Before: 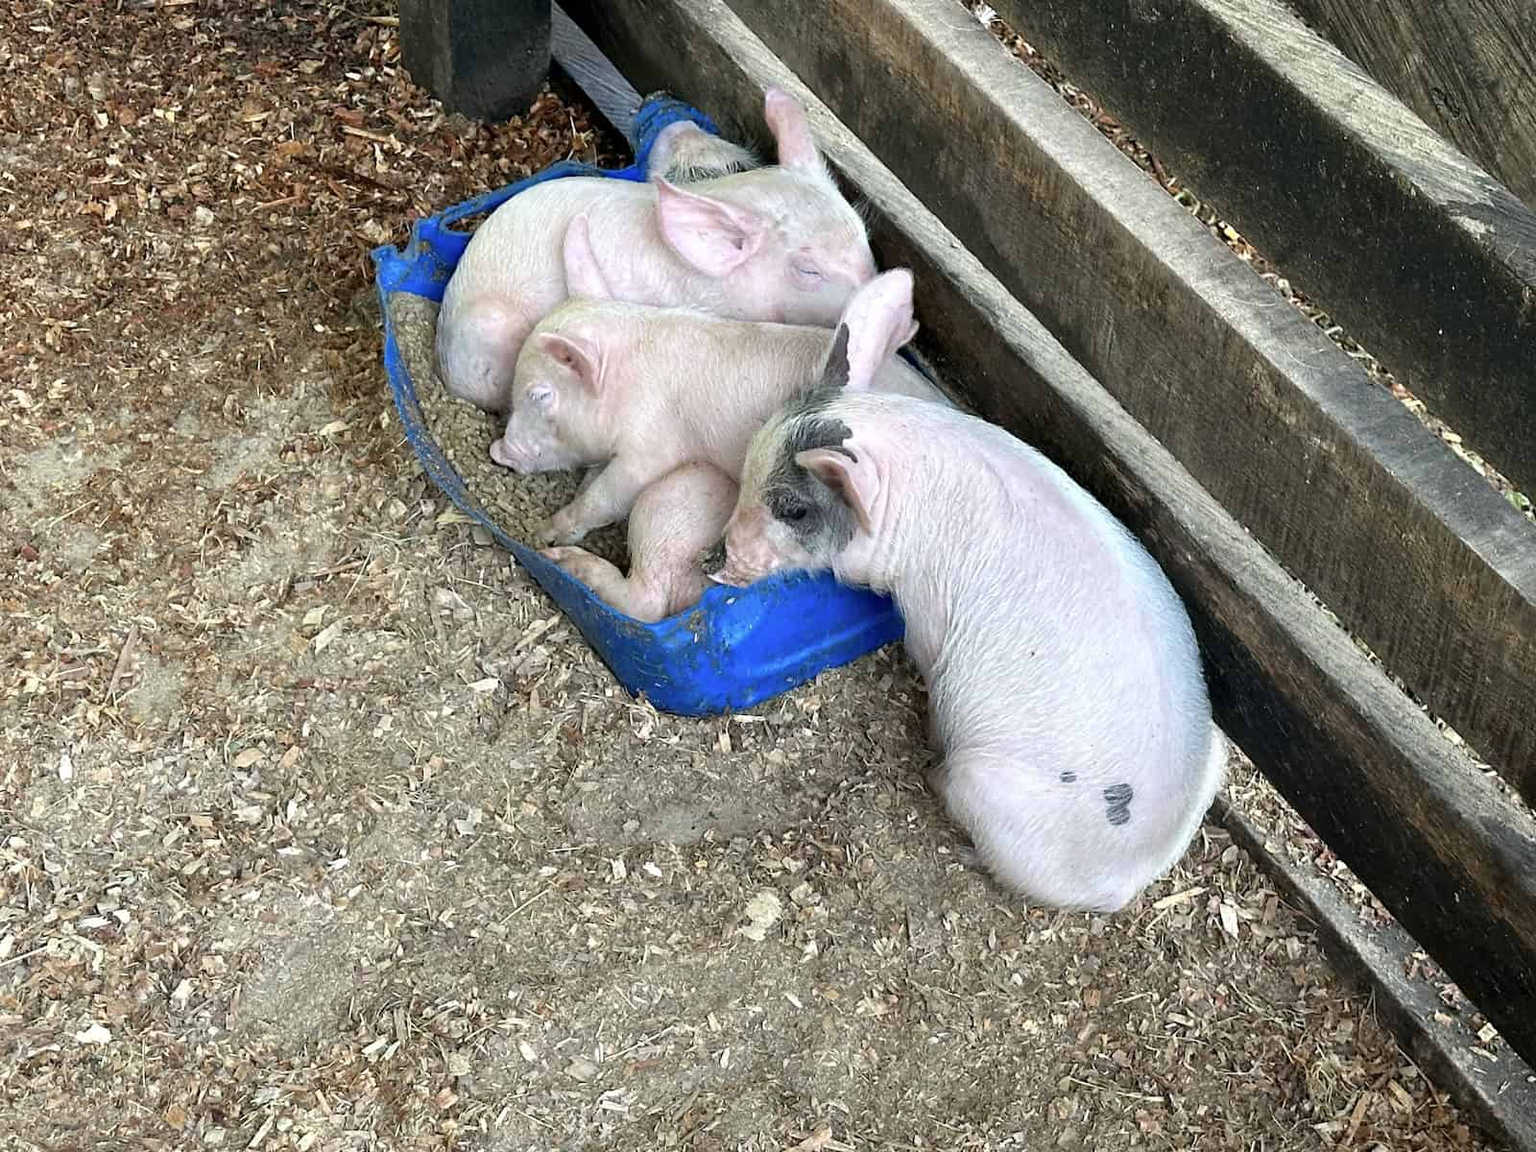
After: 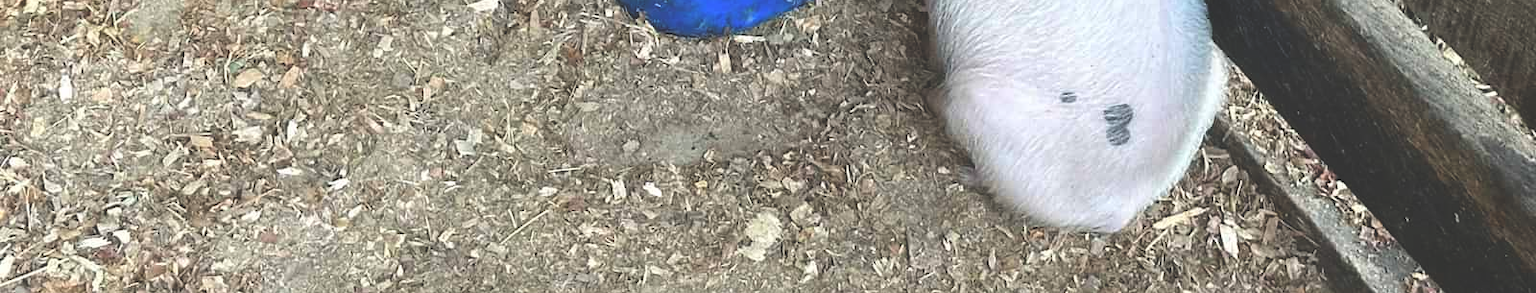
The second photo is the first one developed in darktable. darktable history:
crop and rotate: top 59.068%, bottom 15.411%
exposure: black level correction -0.031, compensate exposure bias true, compensate highlight preservation false
